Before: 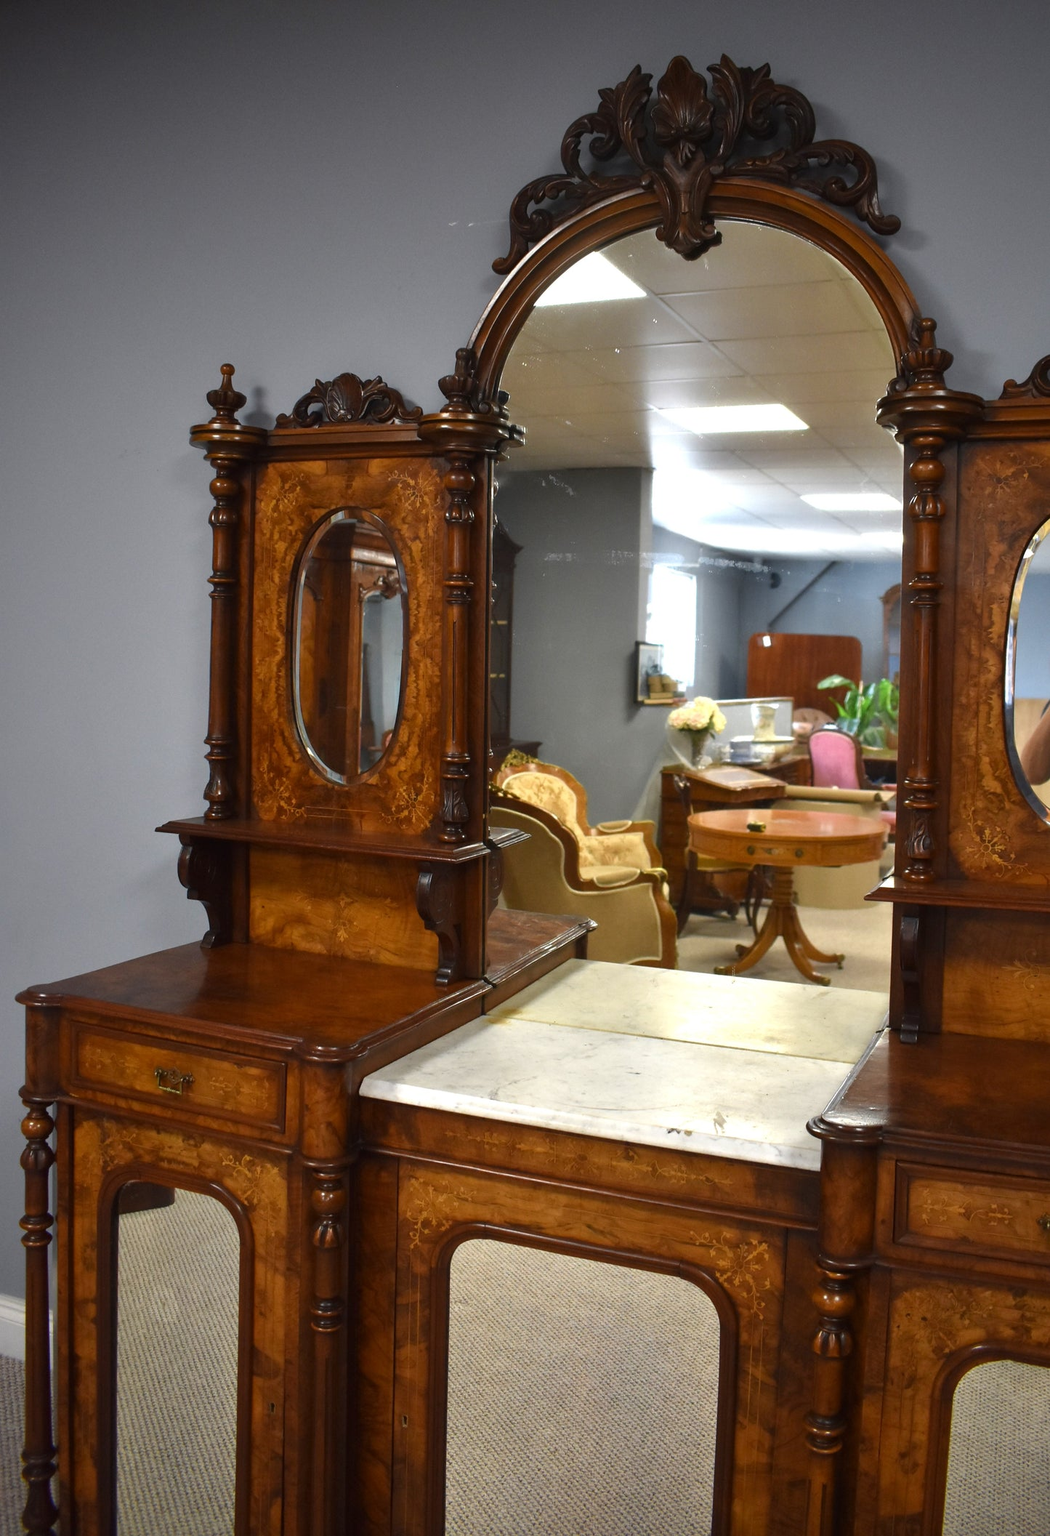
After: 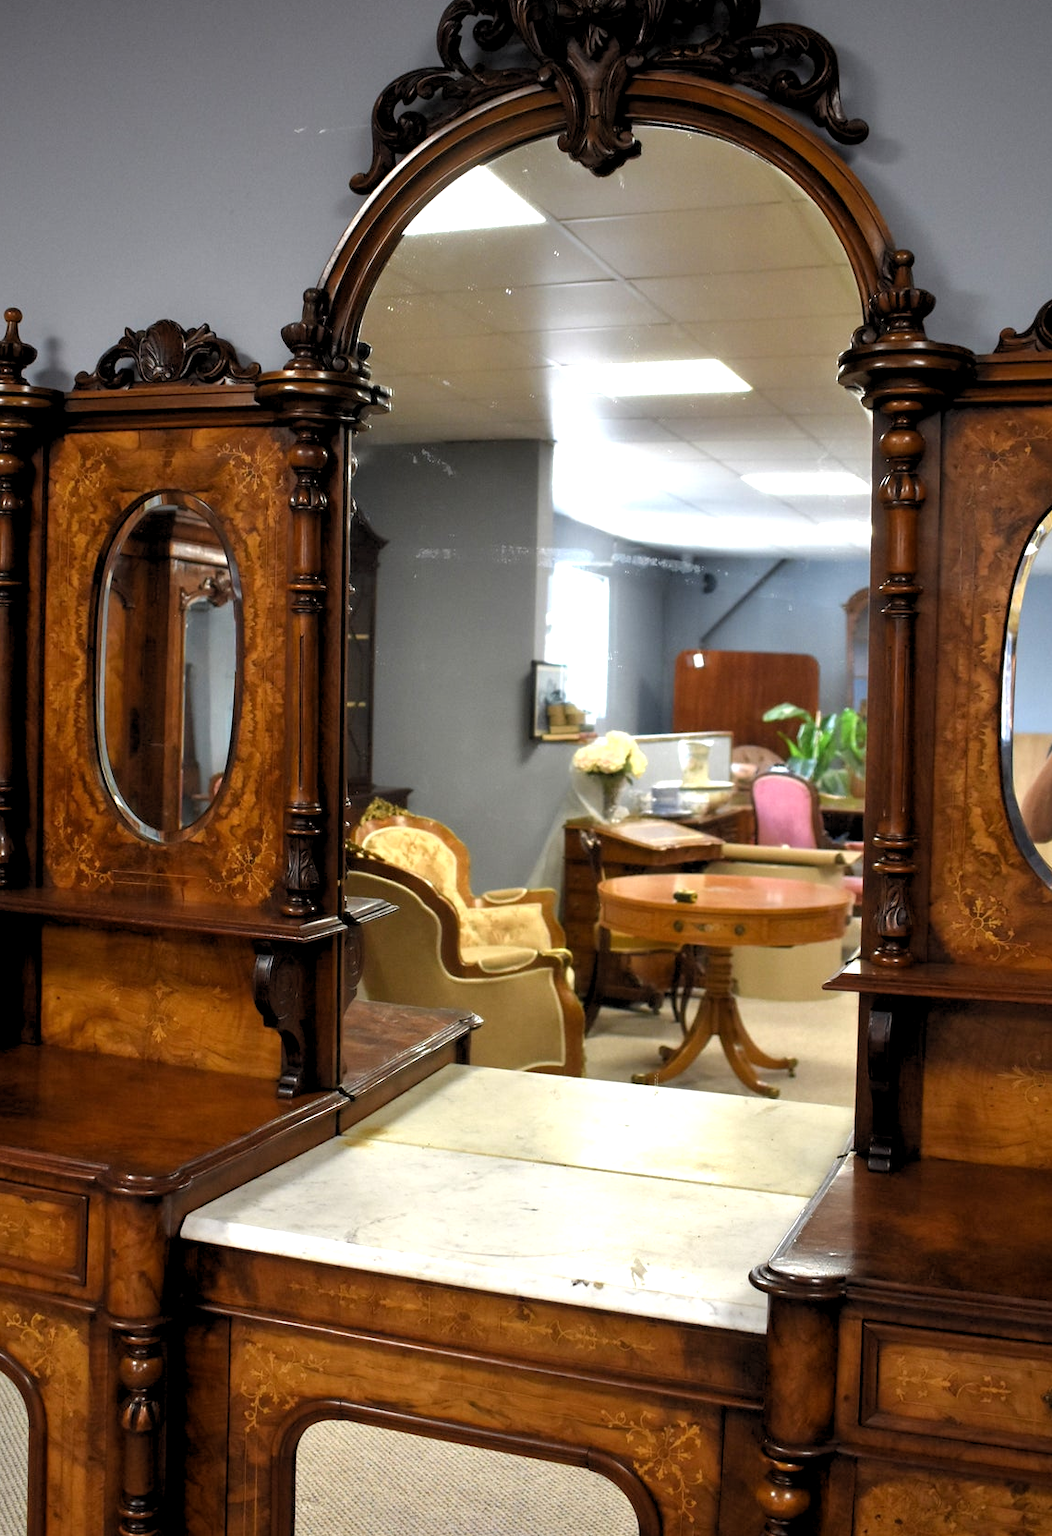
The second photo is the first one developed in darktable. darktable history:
rgb levels: levels [[0.01, 0.419, 0.839], [0, 0.5, 1], [0, 0.5, 1]]
crop and rotate: left 20.74%, top 7.912%, right 0.375%, bottom 13.378%
